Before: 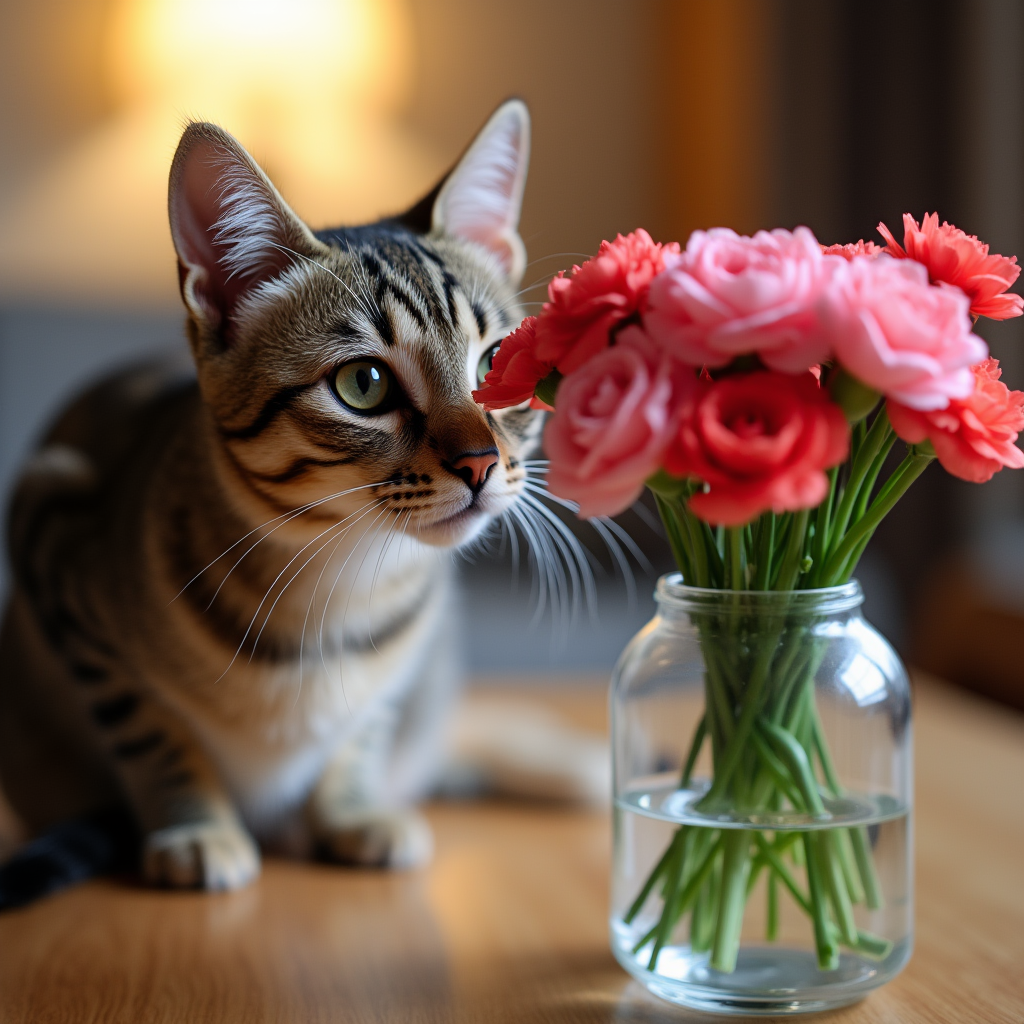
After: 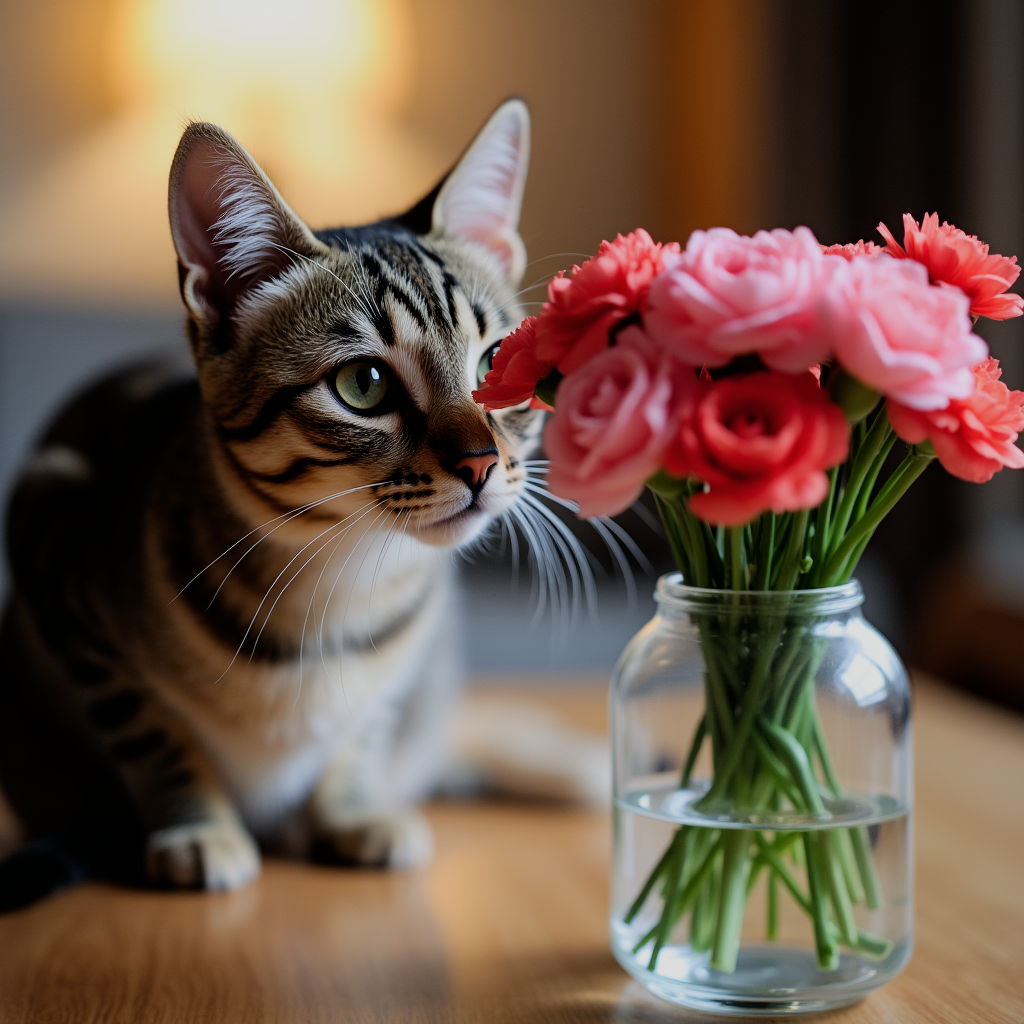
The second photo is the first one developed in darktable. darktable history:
filmic rgb: black relative exposure -7.65 EV, white relative exposure 3.96 EV, threshold 5.96 EV, hardness 4.02, contrast 1.095, highlights saturation mix -30.78%, enable highlight reconstruction true
